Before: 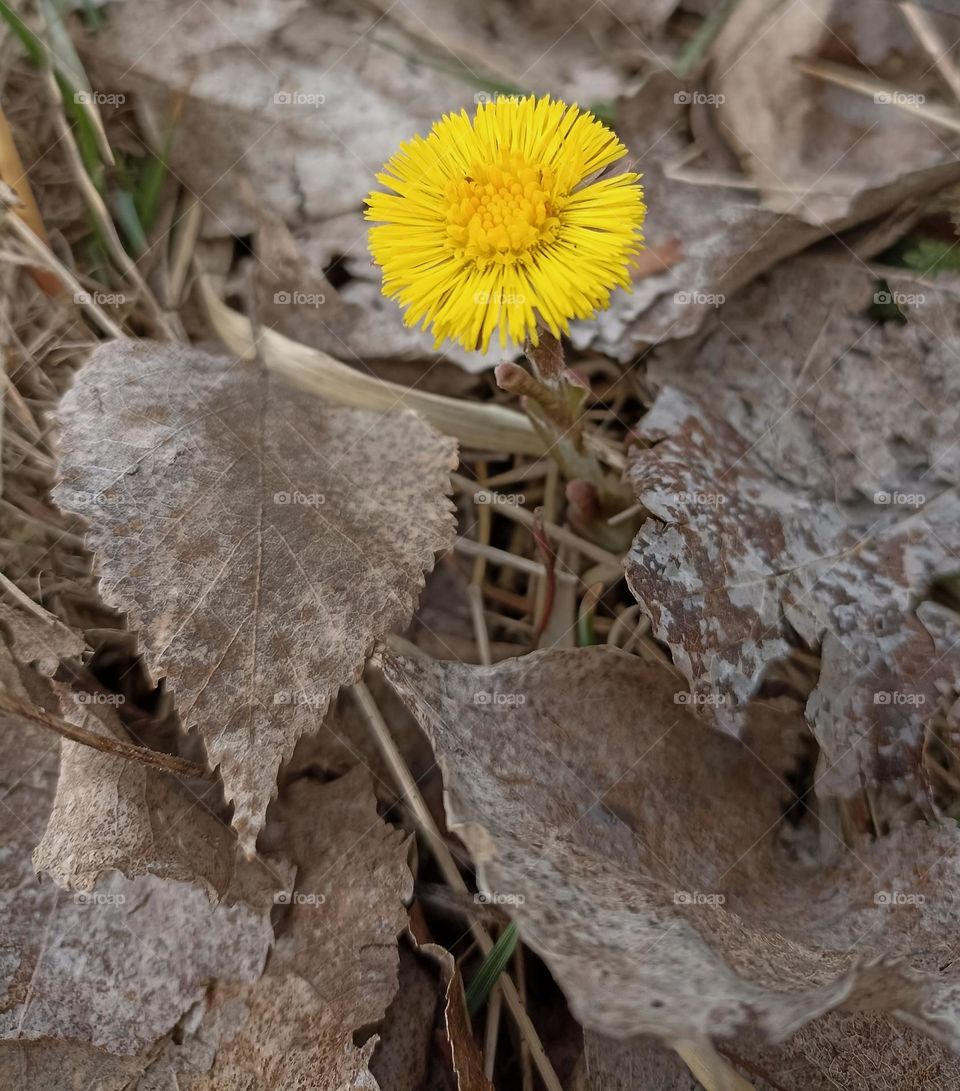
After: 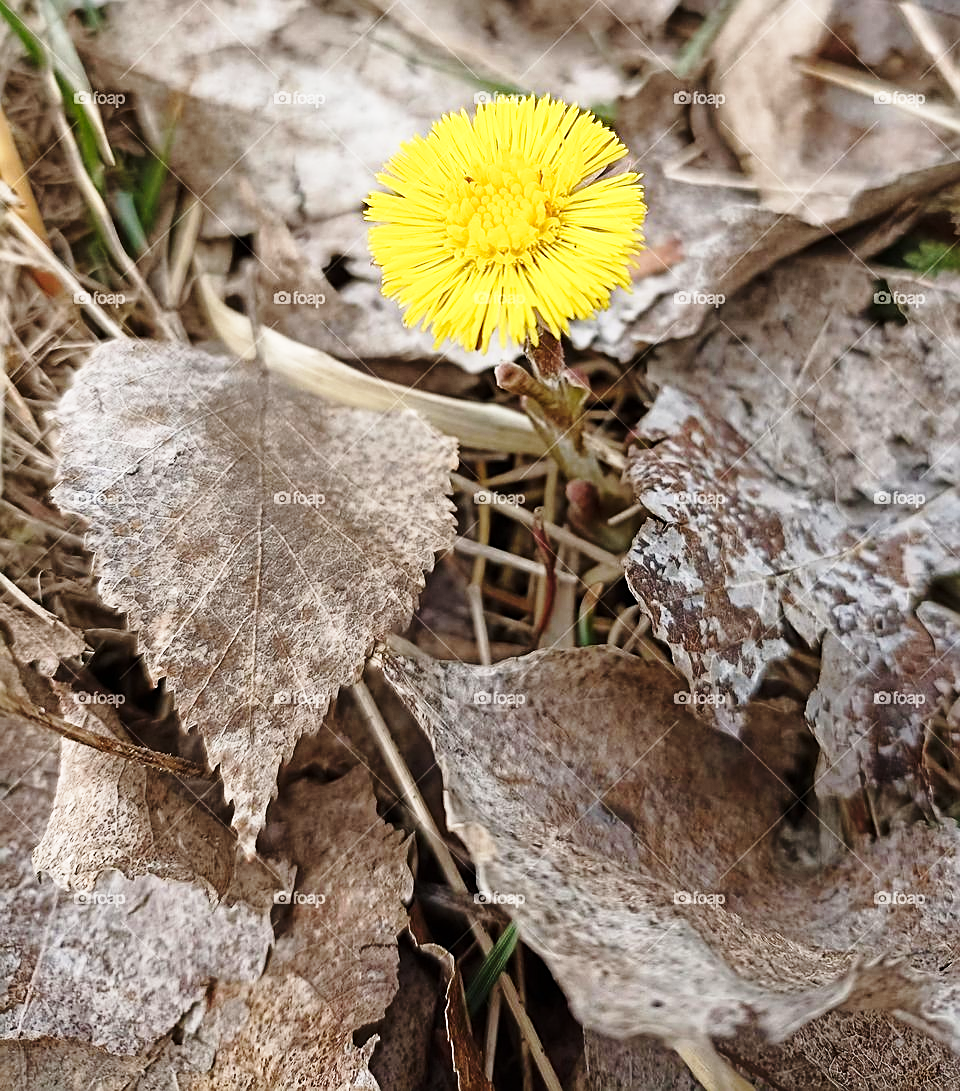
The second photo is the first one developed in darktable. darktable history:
base curve: curves: ch0 [(0, 0) (0.028, 0.03) (0.121, 0.232) (0.46, 0.748) (0.859, 0.968) (1, 1)], preserve colors none
sharpen: on, module defaults
tone equalizer: -8 EV -0.419 EV, -7 EV -0.406 EV, -6 EV -0.351 EV, -5 EV -0.199 EV, -3 EV 0.195 EV, -2 EV 0.353 EV, -1 EV 0.383 EV, +0 EV 0.427 EV, edges refinement/feathering 500, mask exposure compensation -1.57 EV, preserve details no
